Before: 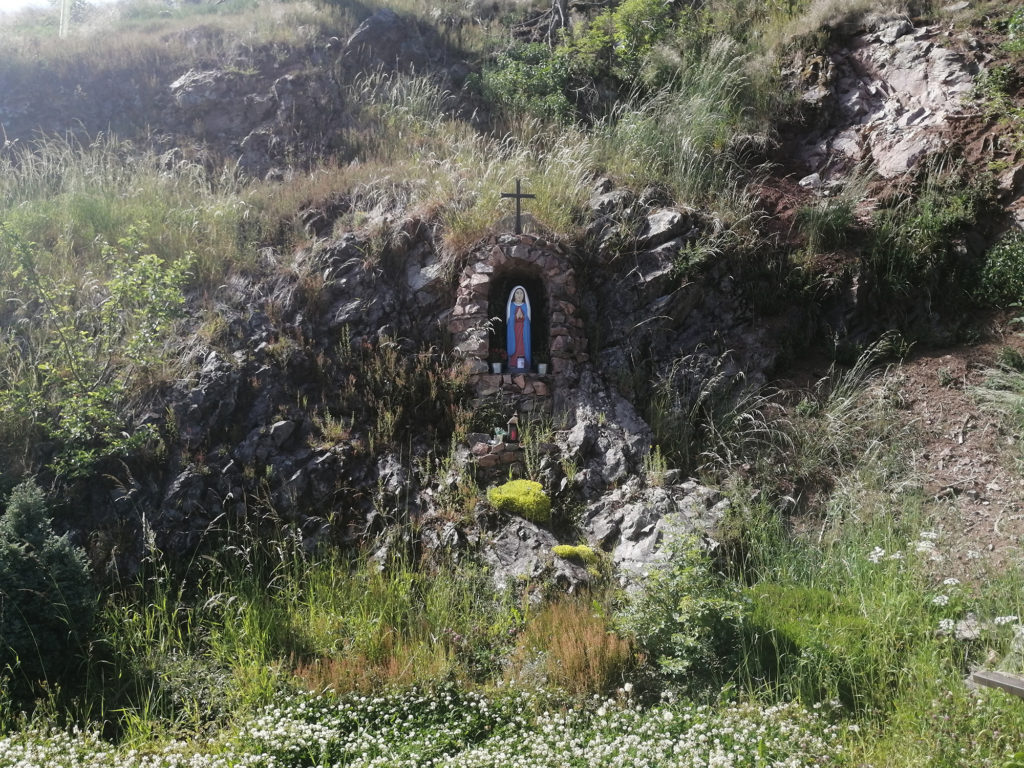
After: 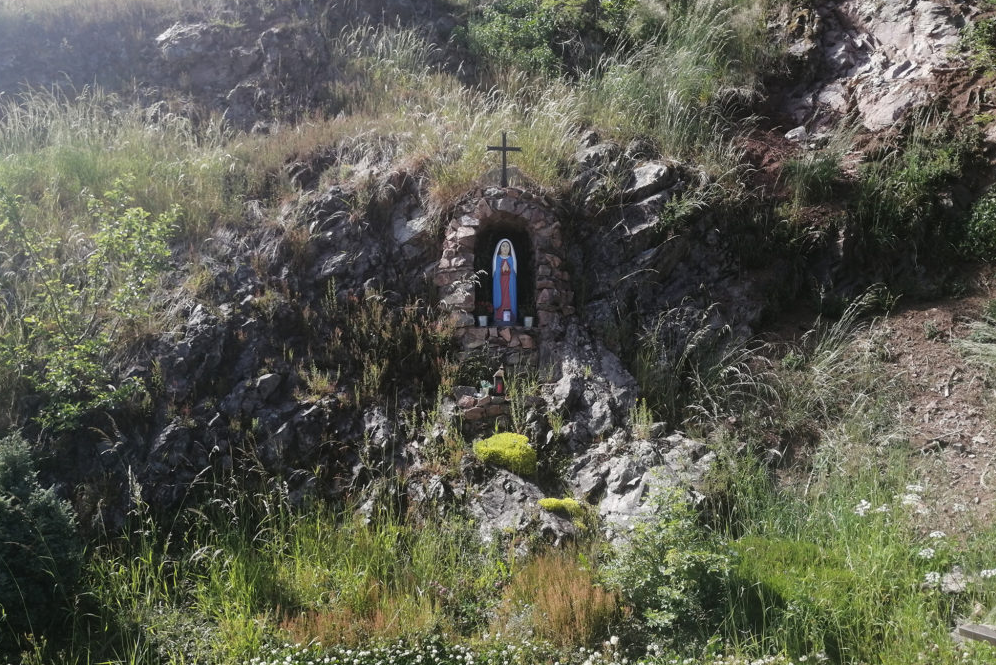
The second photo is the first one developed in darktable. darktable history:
crop: left 1.461%, top 6.179%, right 1.265%, bottom 7.206%
